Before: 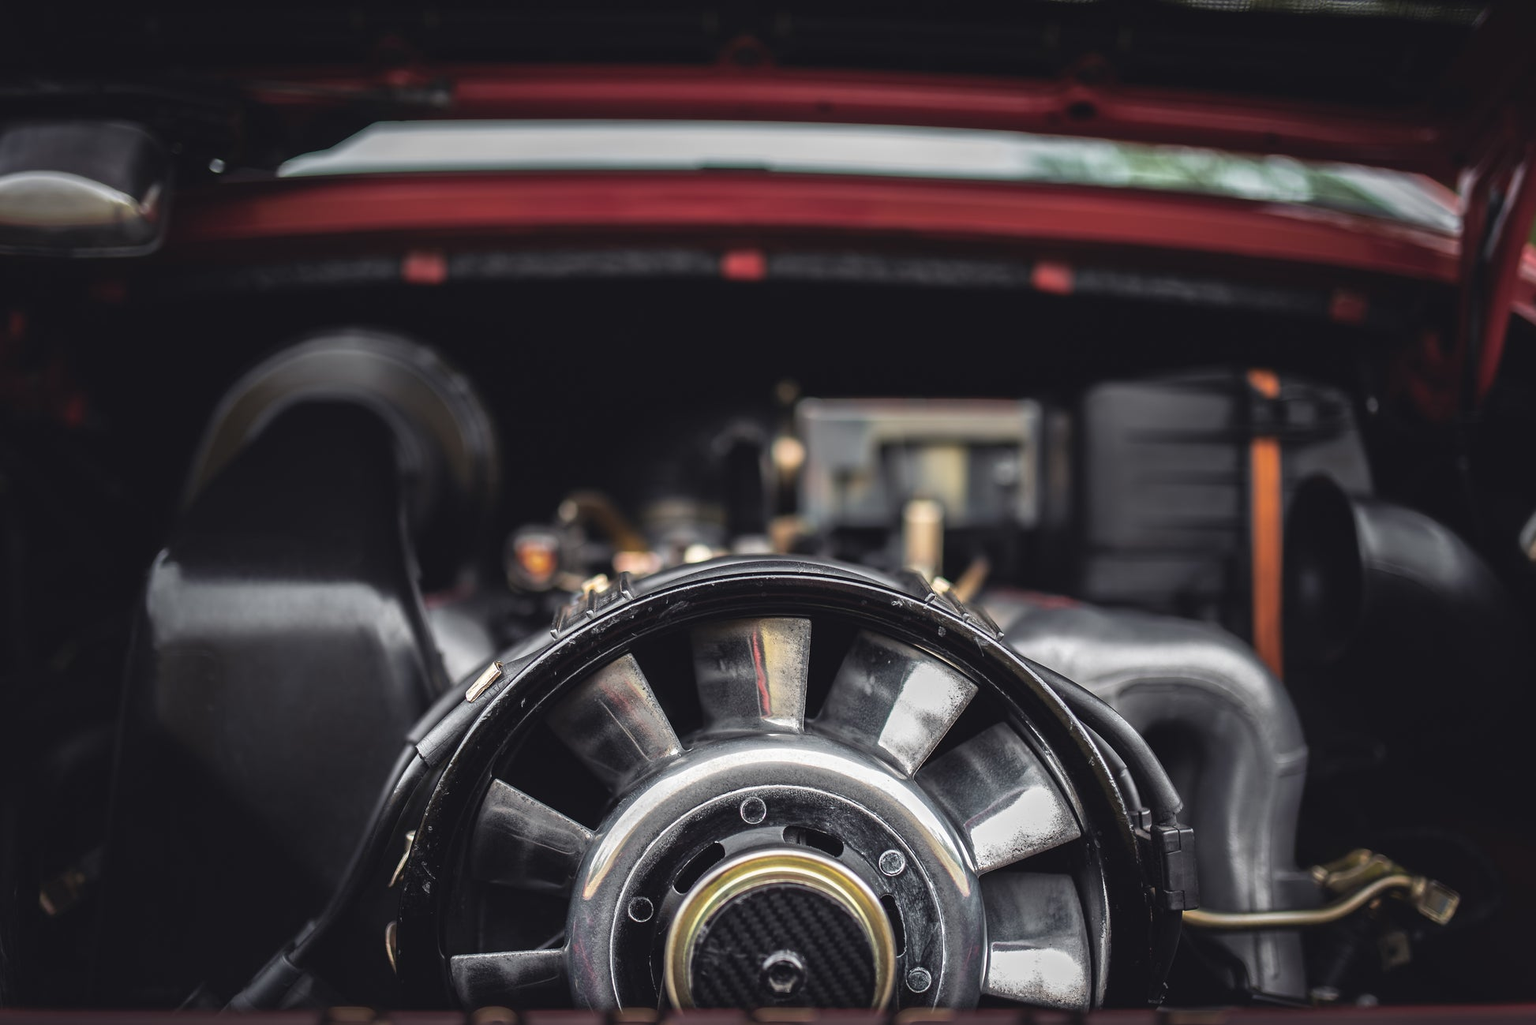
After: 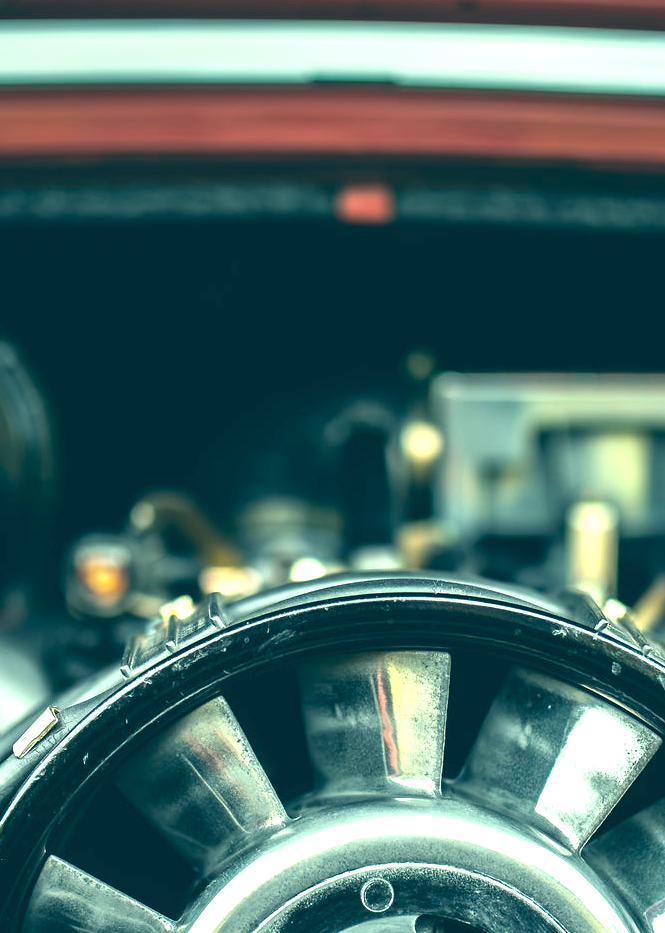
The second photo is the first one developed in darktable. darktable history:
color correction: highlights a* -19.58, highlights b* 9.8, shadows a* -19.8, shadows b* -10.15
crop and rotate: left 29.684%, top 10.176%, right 36.127%, bottom 17.949%
exposure: black level correction 0, exposure 1.095 EV, compensate highlight preservation false
